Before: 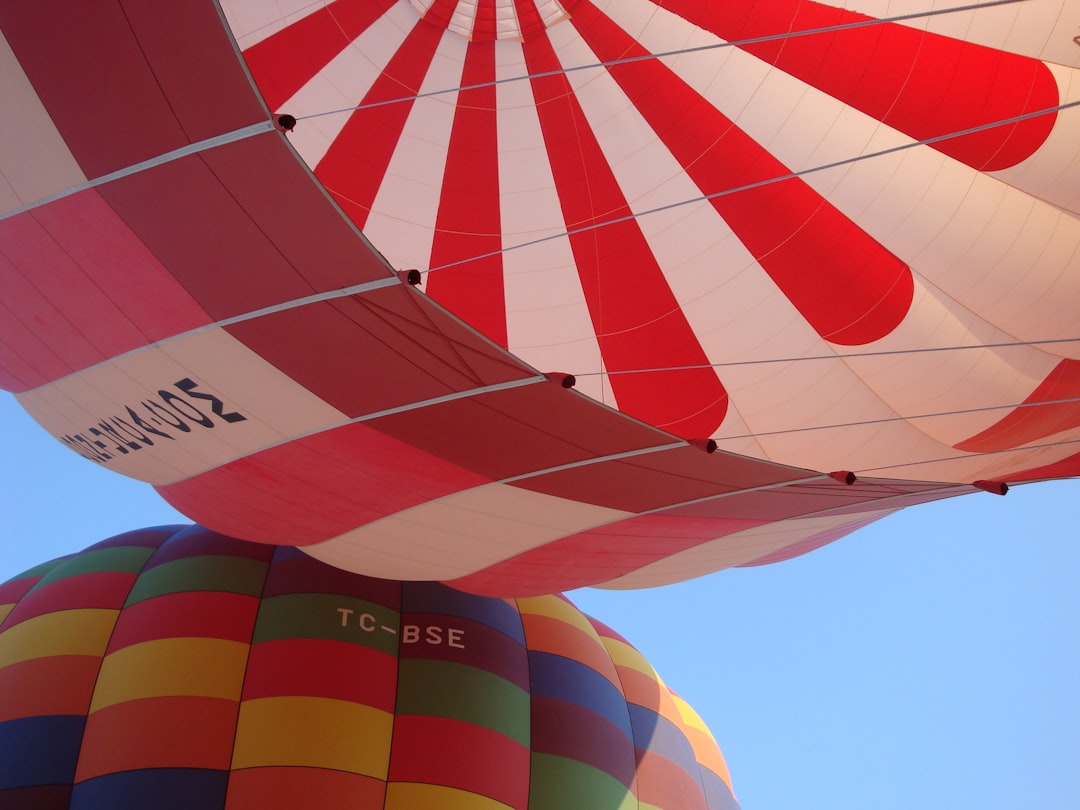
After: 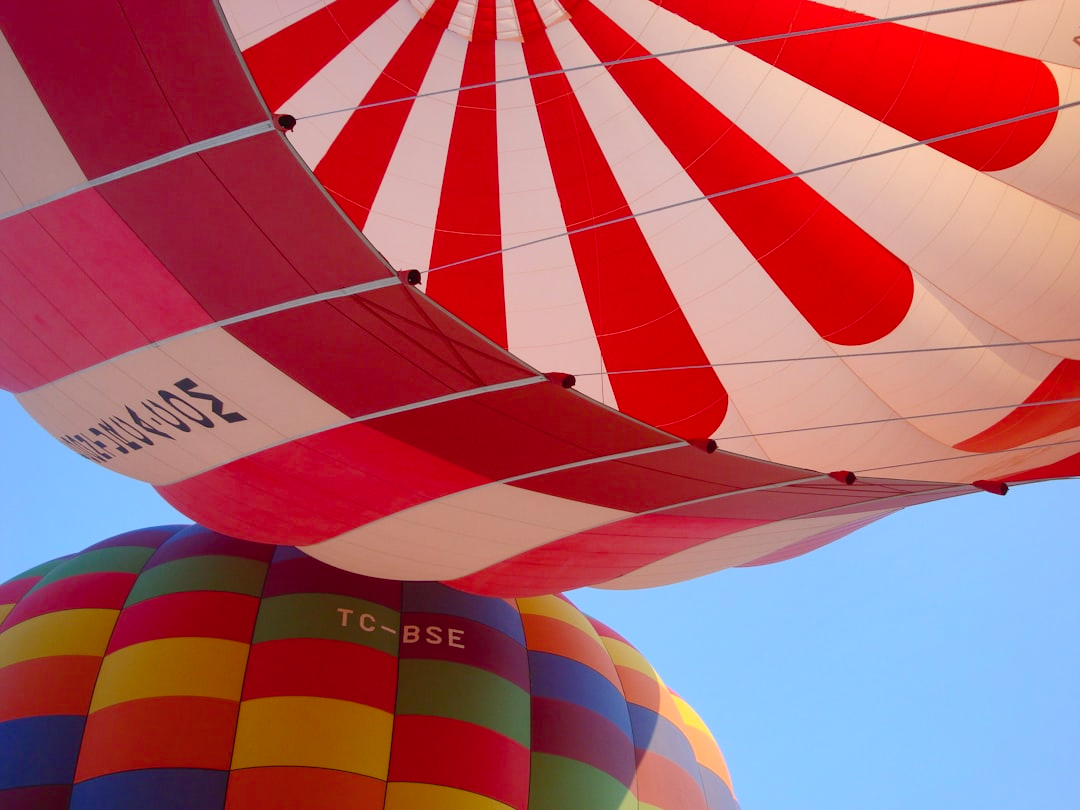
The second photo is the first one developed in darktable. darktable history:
shadows and highlights: on, module defaults
color balance rgb: perceptual saturation grading › global saturation 20.268%, perceptual saturation grading › highlights -19.807%, perceptual saturation grading › shadows 29.269%
tone curve: curves: ch0 [(0.016, 0.023) (0.248, 0.252) (0.732, 0.797) (1, 1)], color space Lab, independent channels, preserve colors none
